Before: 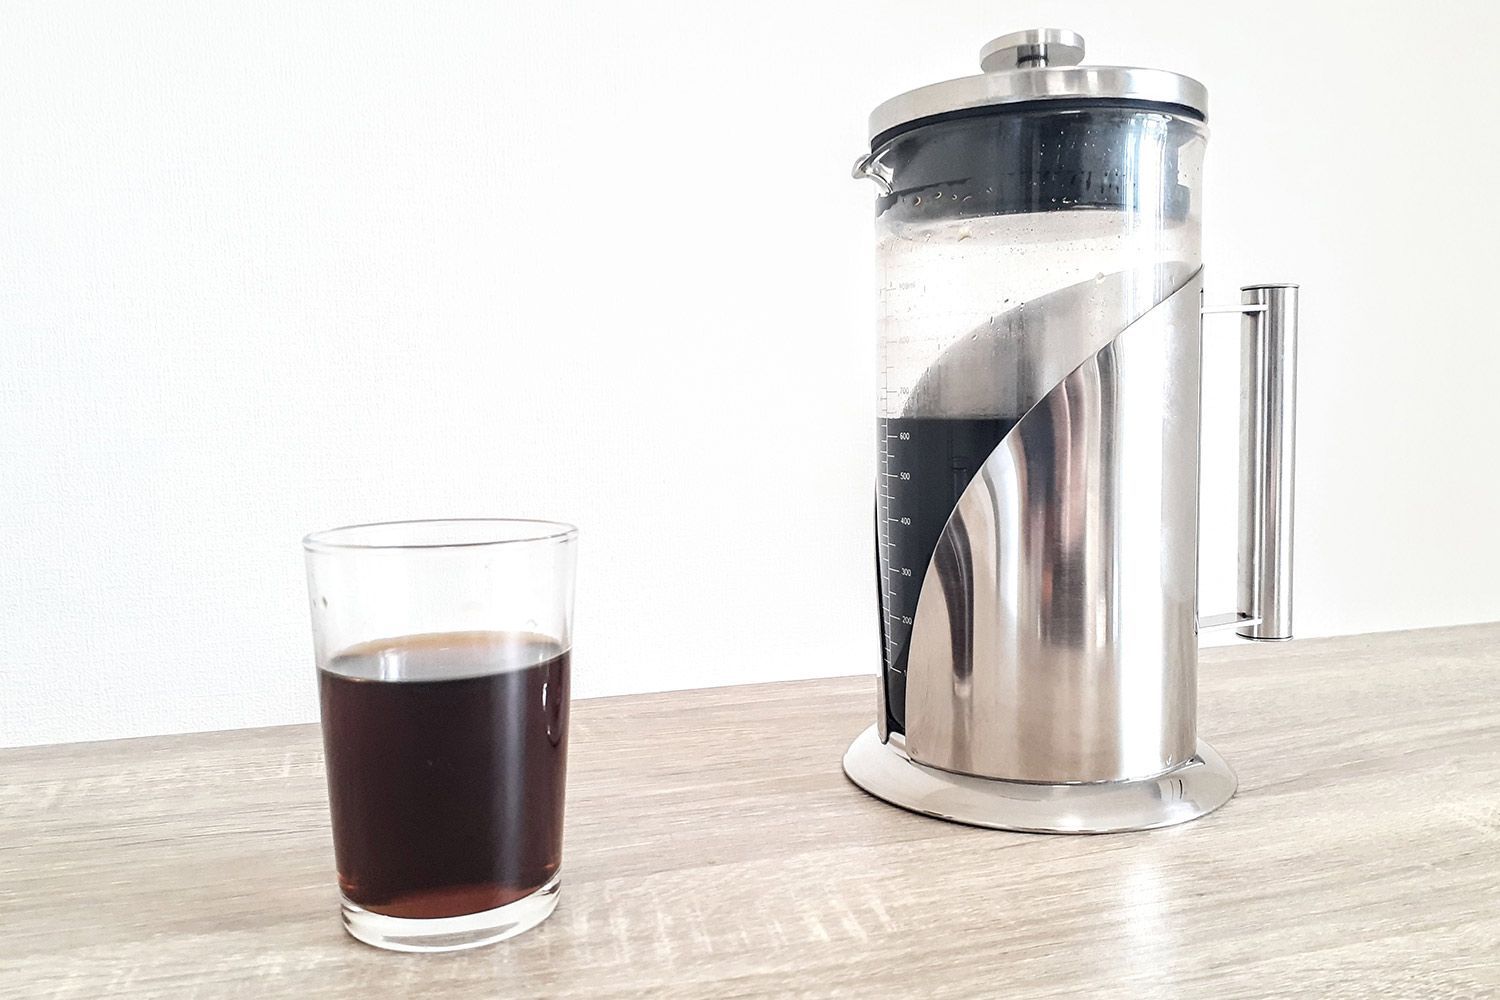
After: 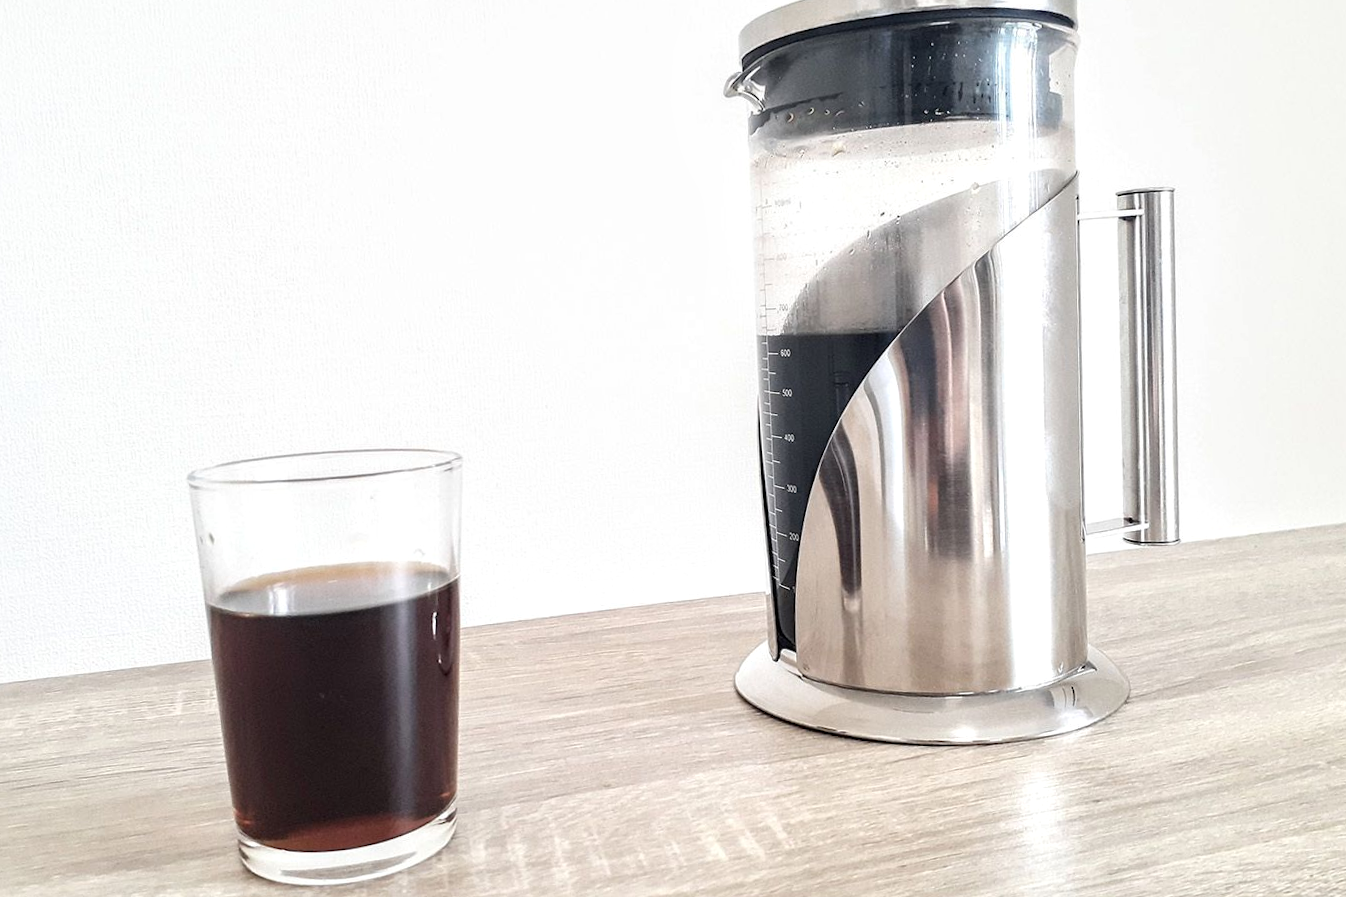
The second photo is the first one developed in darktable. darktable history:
crop and rotate: angle 1.96°, left 5.673%, top 5.673%
local contrast: mode bilateral grid, contrast 20, coarseness 50, detail 120%, midtone range 0.2
